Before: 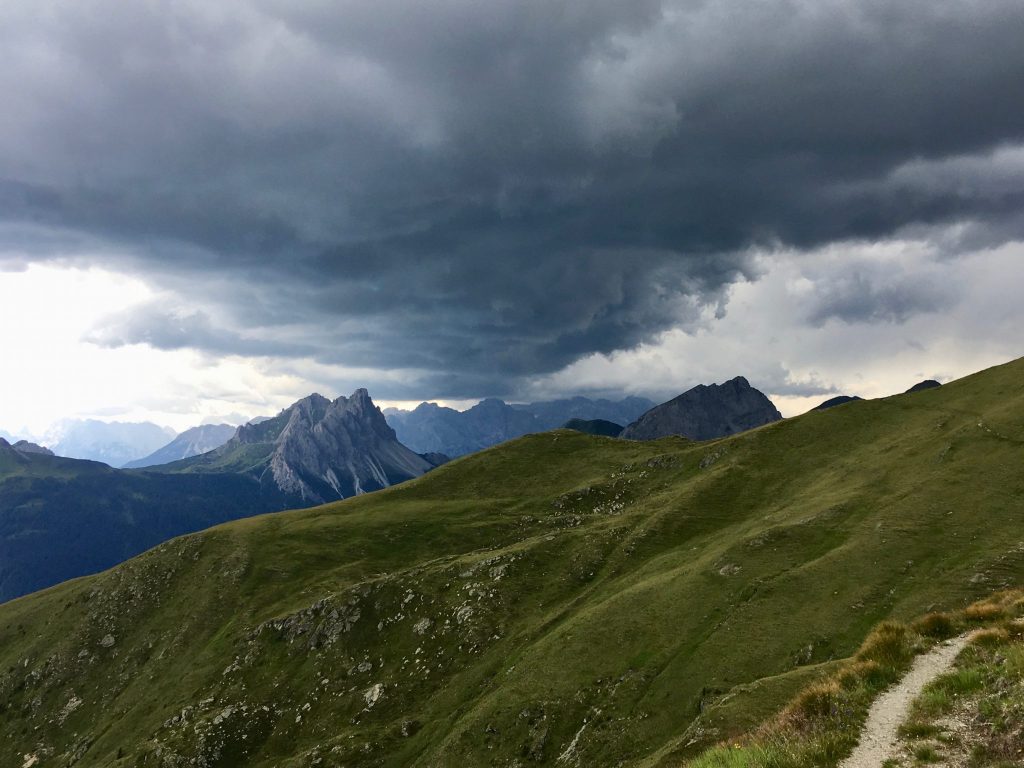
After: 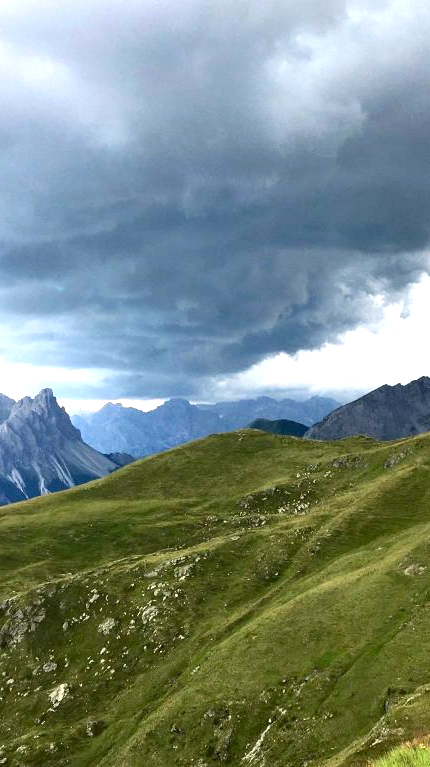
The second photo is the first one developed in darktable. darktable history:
exposure: black level correction 0.001, exposure 1.398 EV, compensate highlight preservation false
crop: left 30.808%, right 27.154%
contrast brightness saturation: contrast 0.101, brightness 0.015, saturation 0.019
